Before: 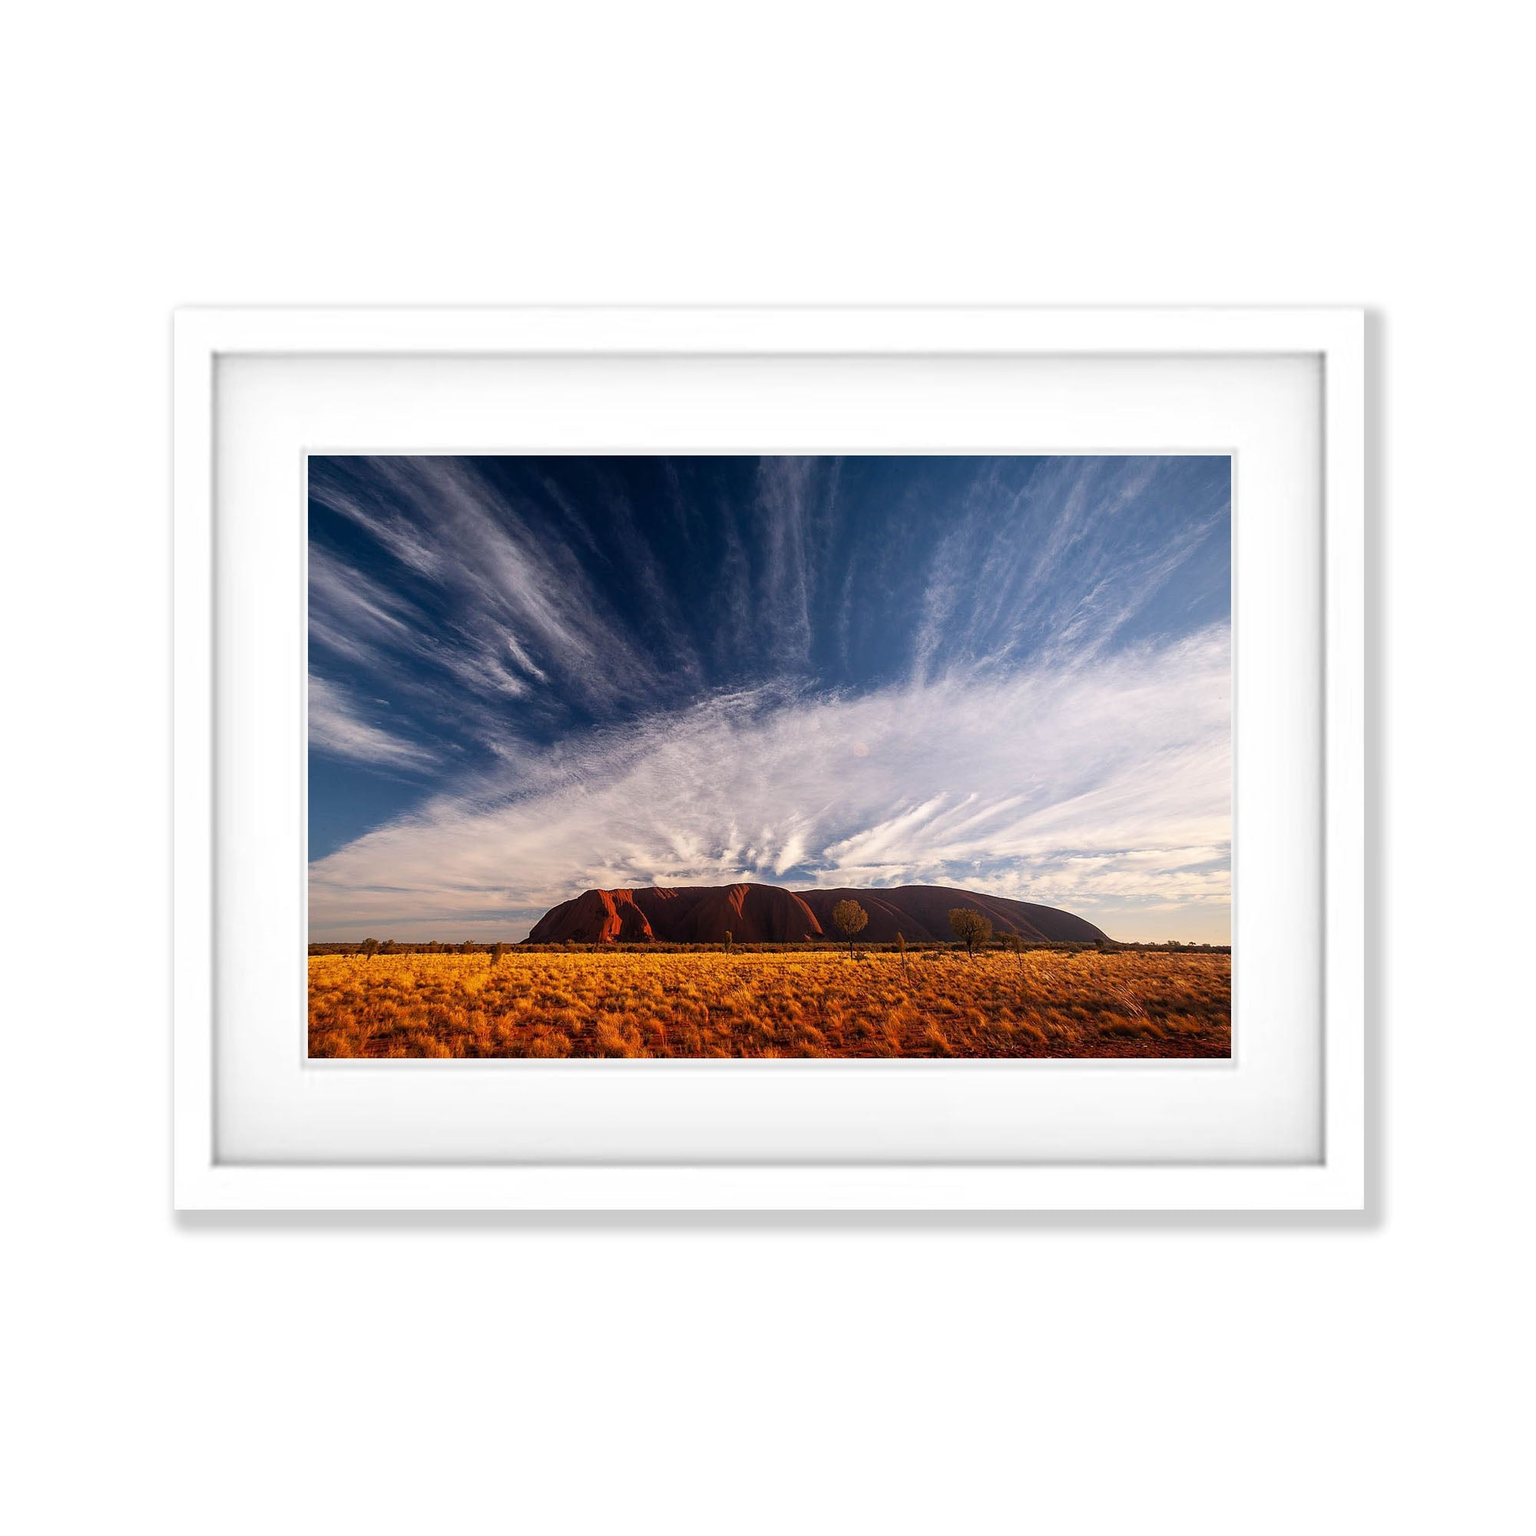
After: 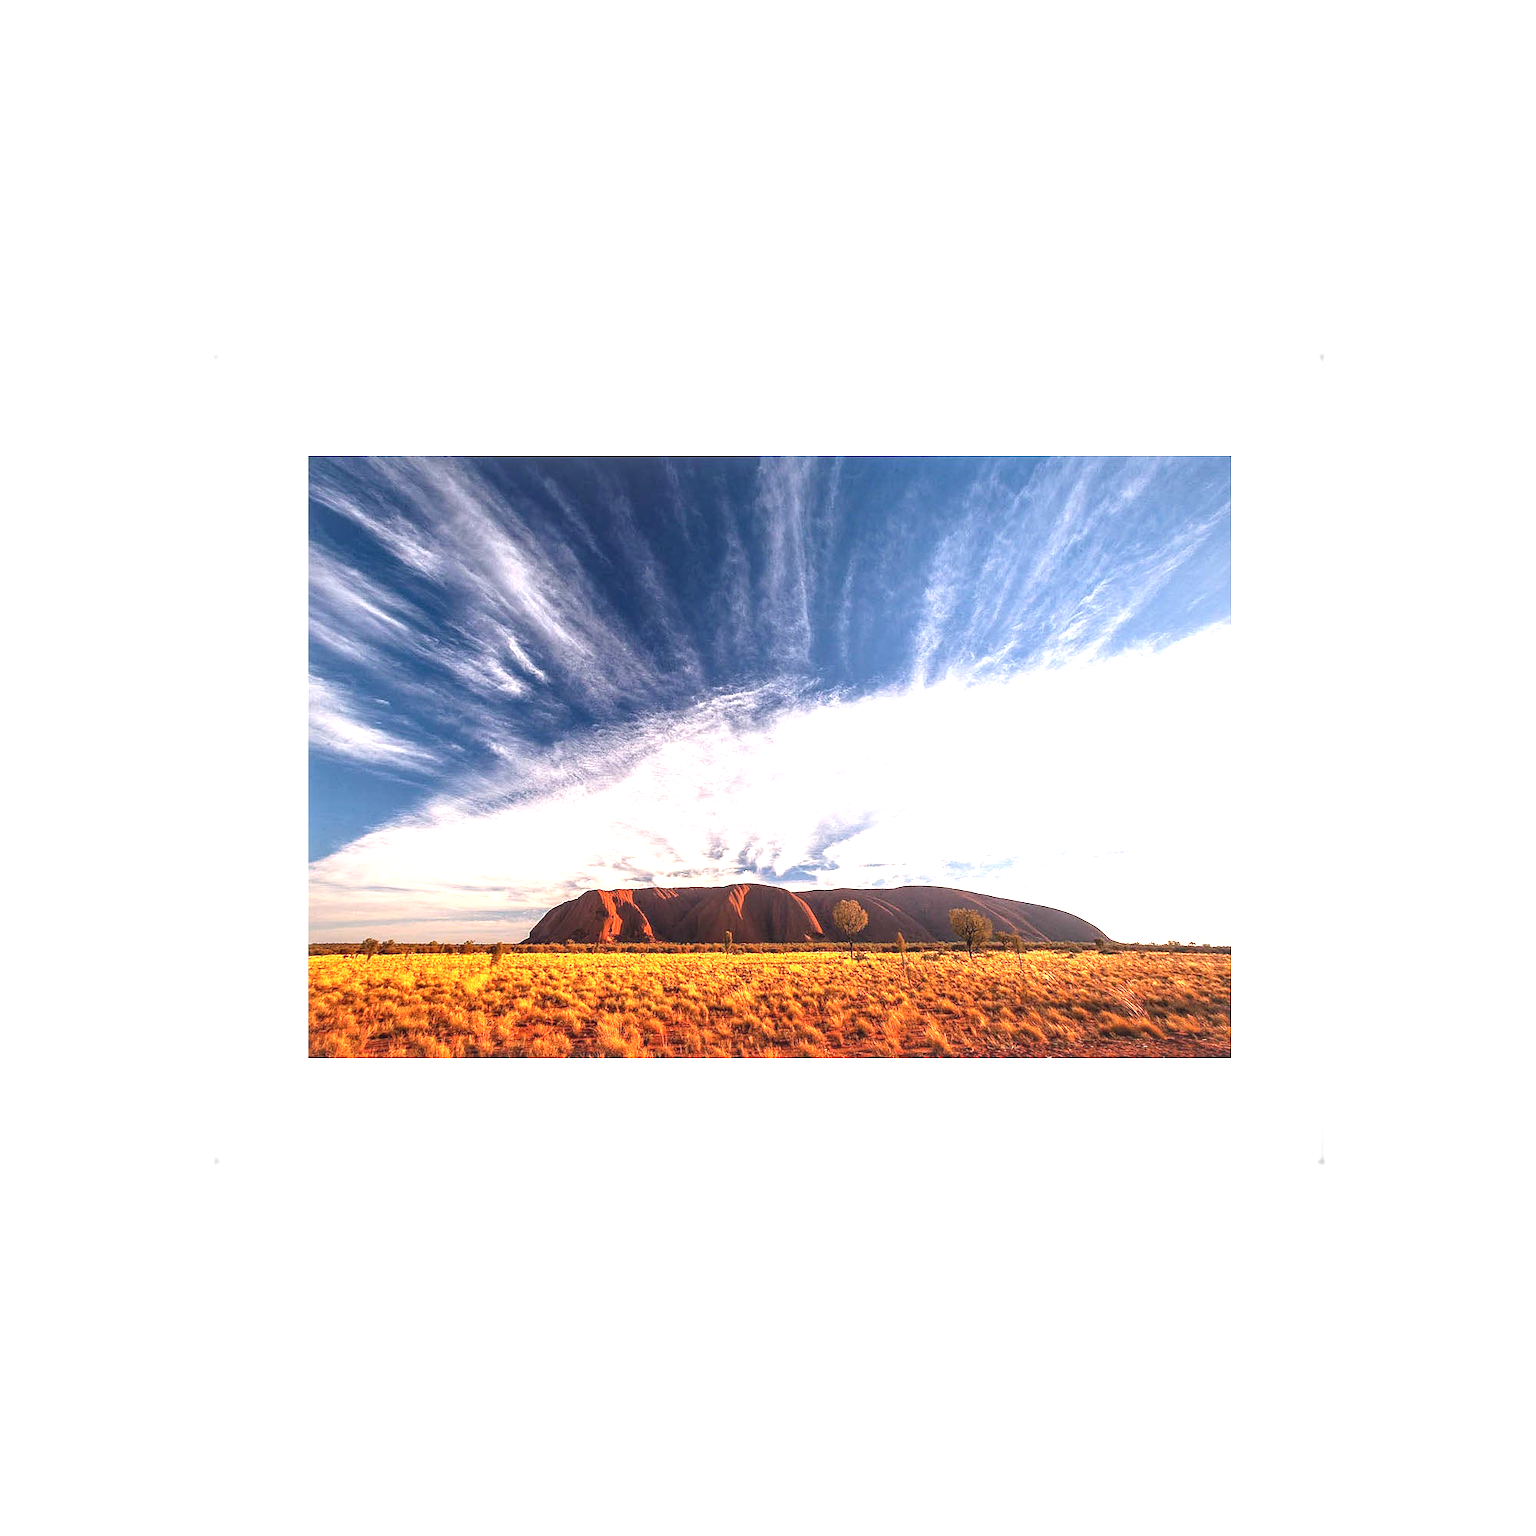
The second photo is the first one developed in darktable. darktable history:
local contrast: on, module defaults
exposure: black level correction 0, exposure 1.2 EV, compensate highlight preservation false
